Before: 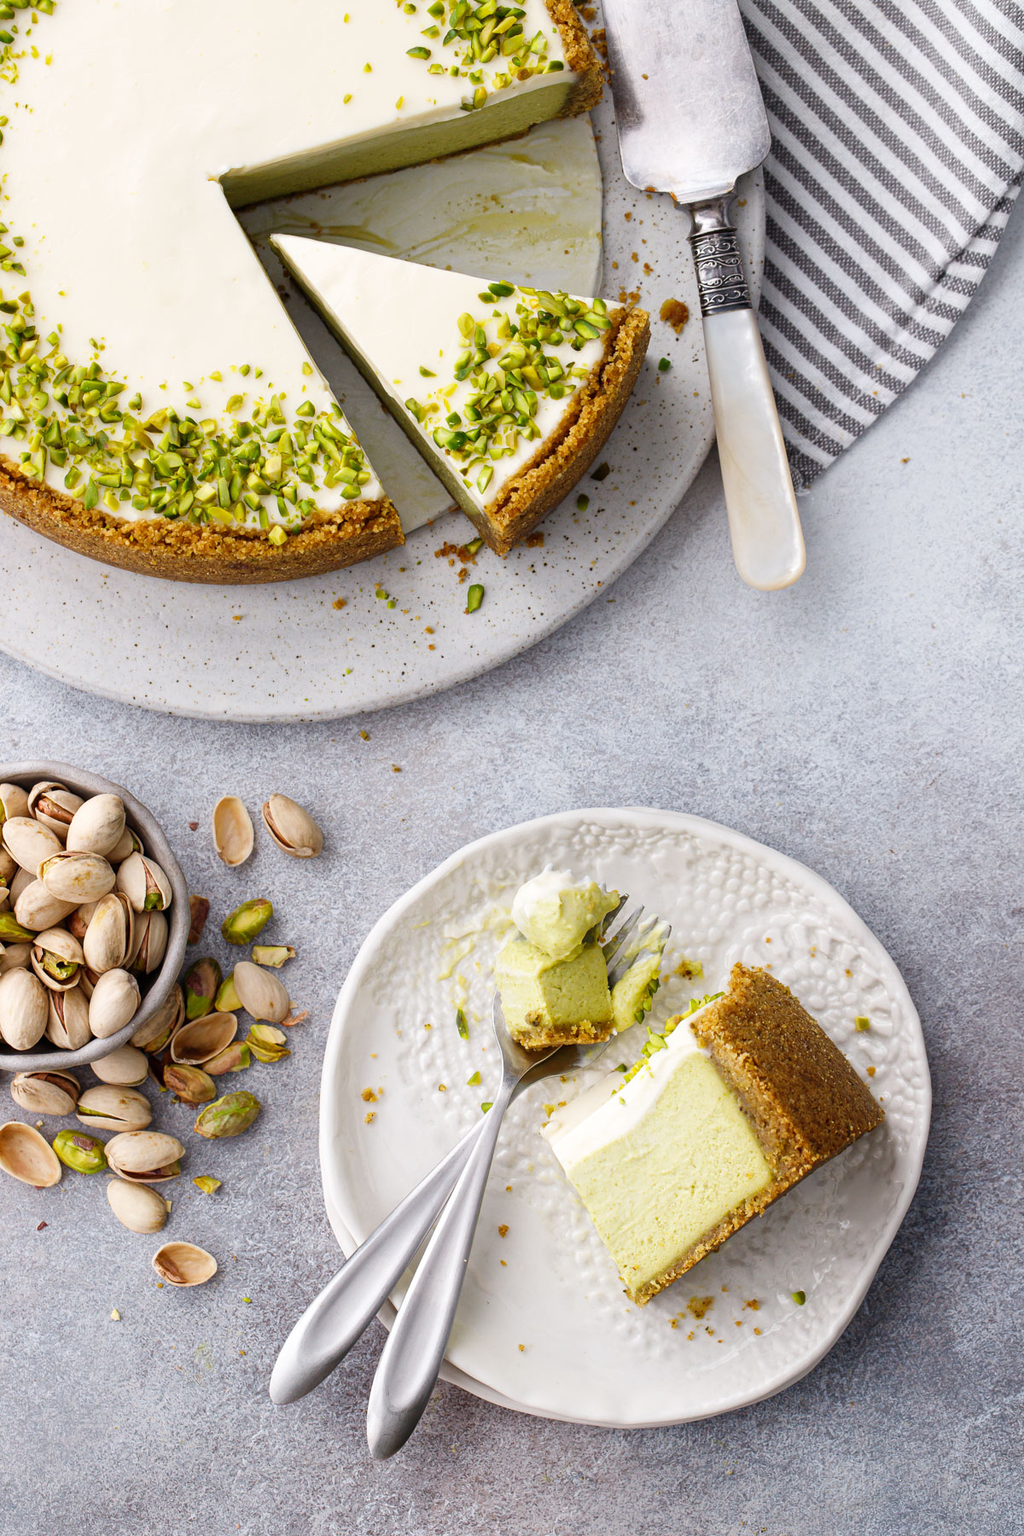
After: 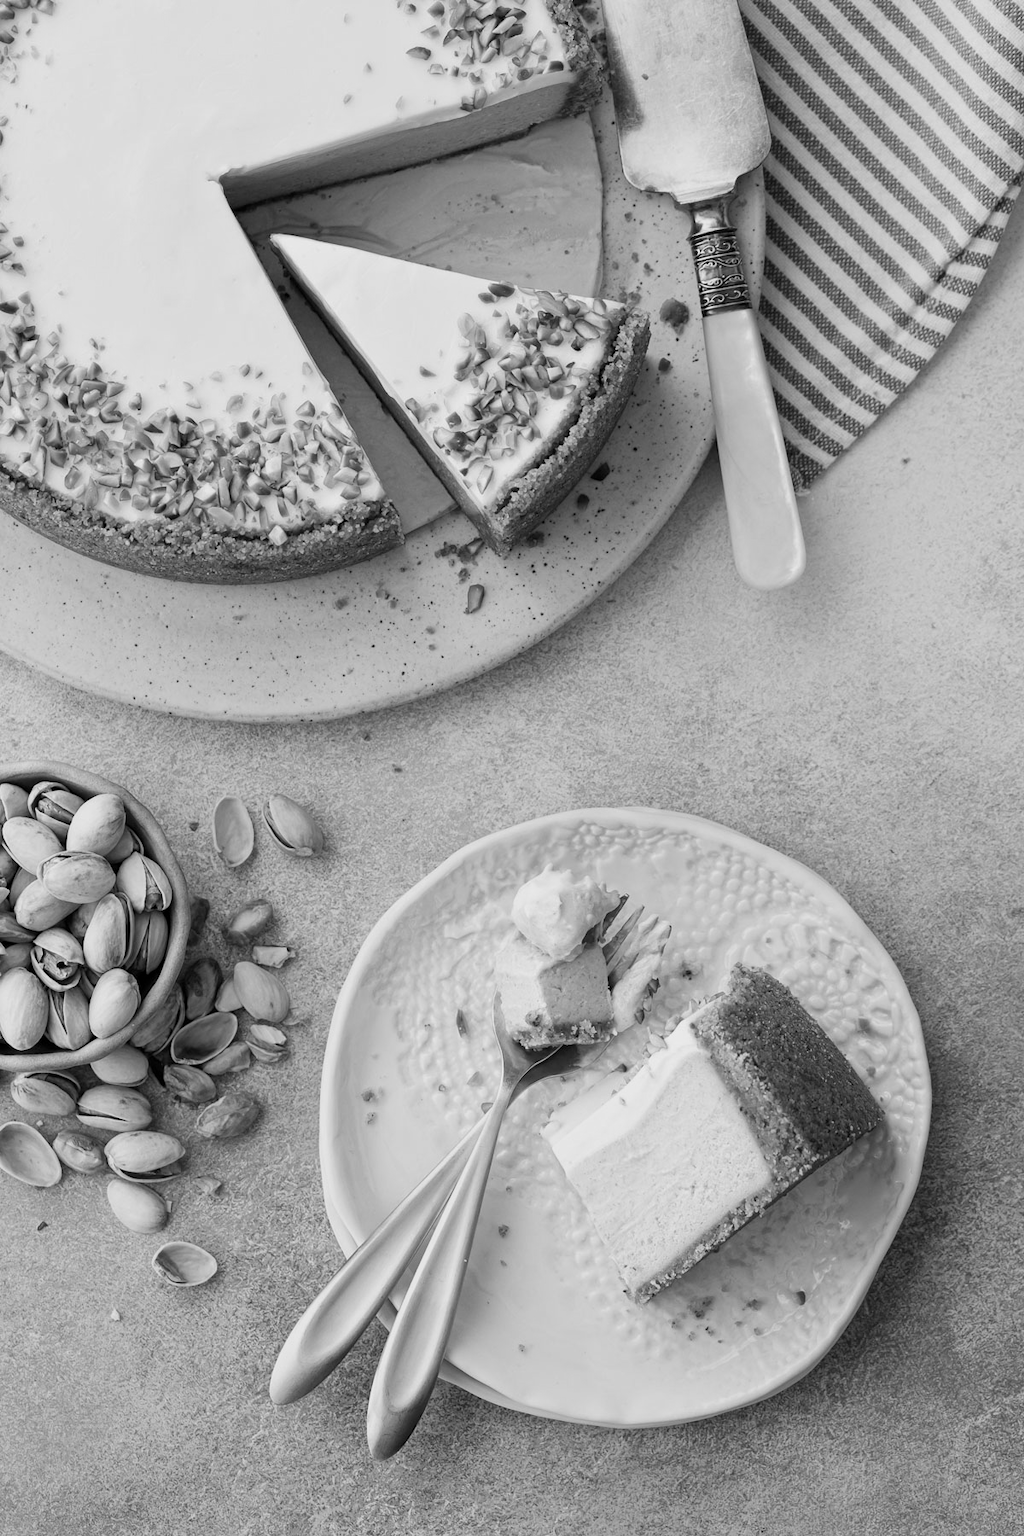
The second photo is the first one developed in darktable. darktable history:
exposure: black level correction 0.001, compensate highlight preservation false
color correction: highlights a* 15.46, highlights b* -20.56
monochrome: a -74.22, b 78.2
